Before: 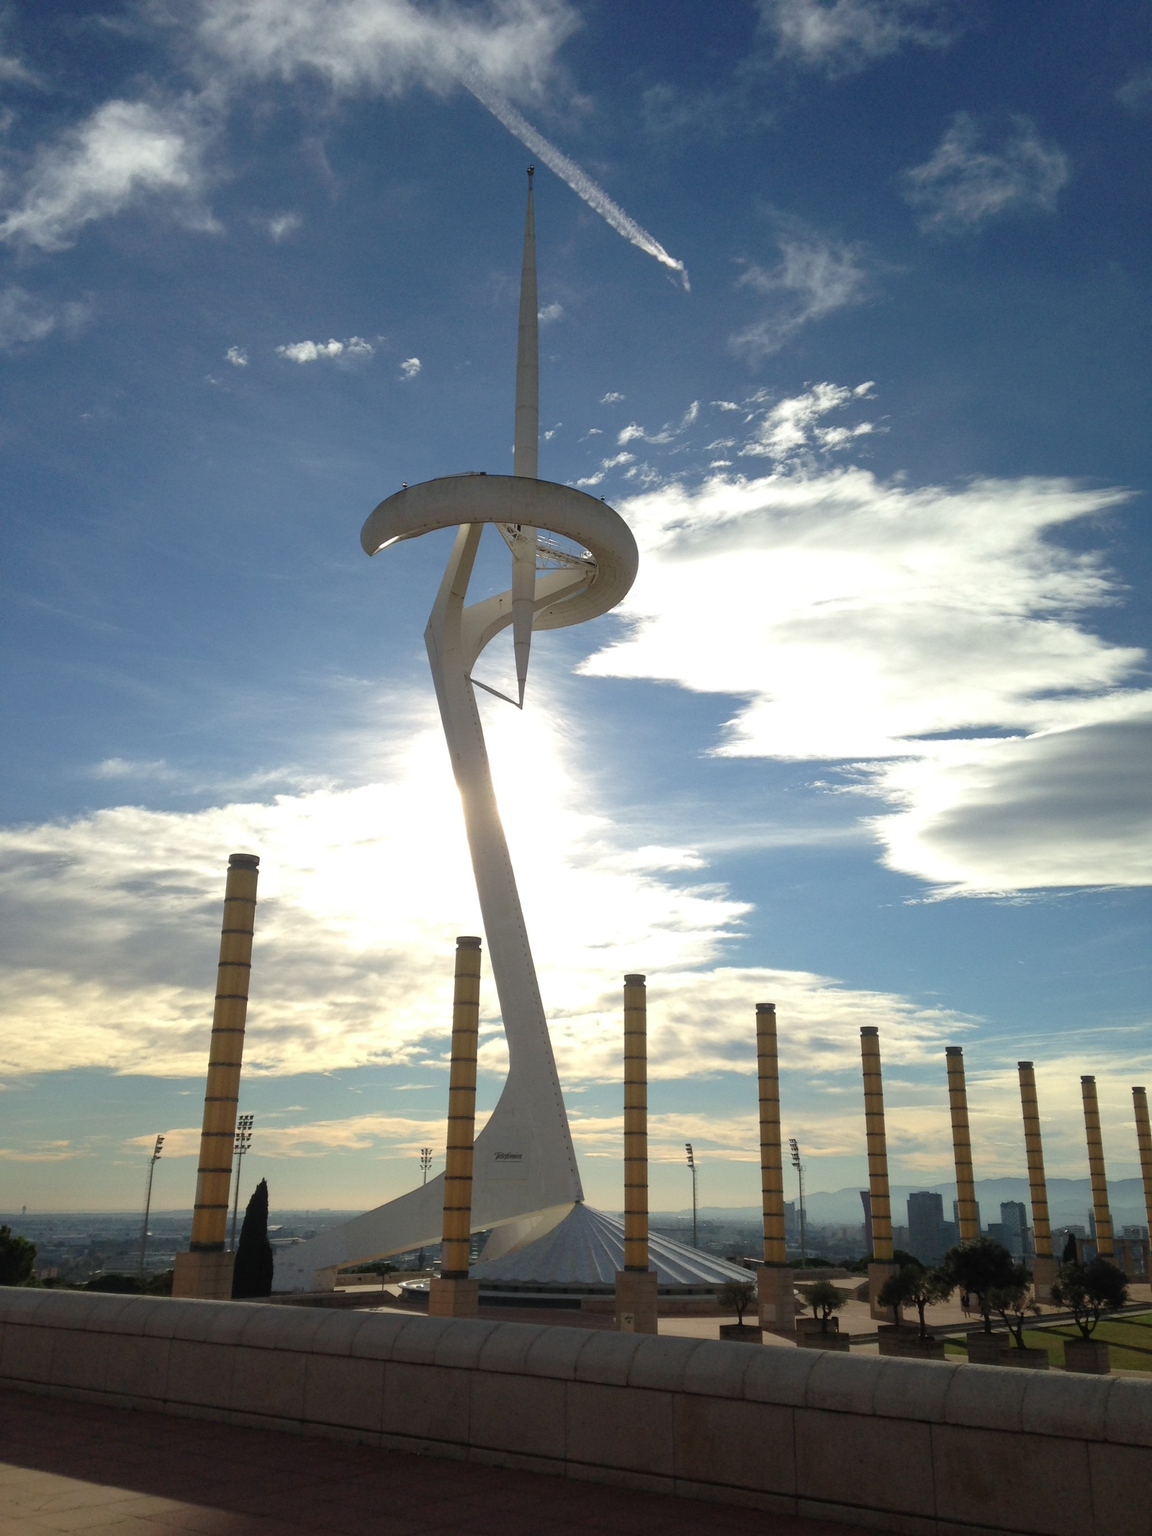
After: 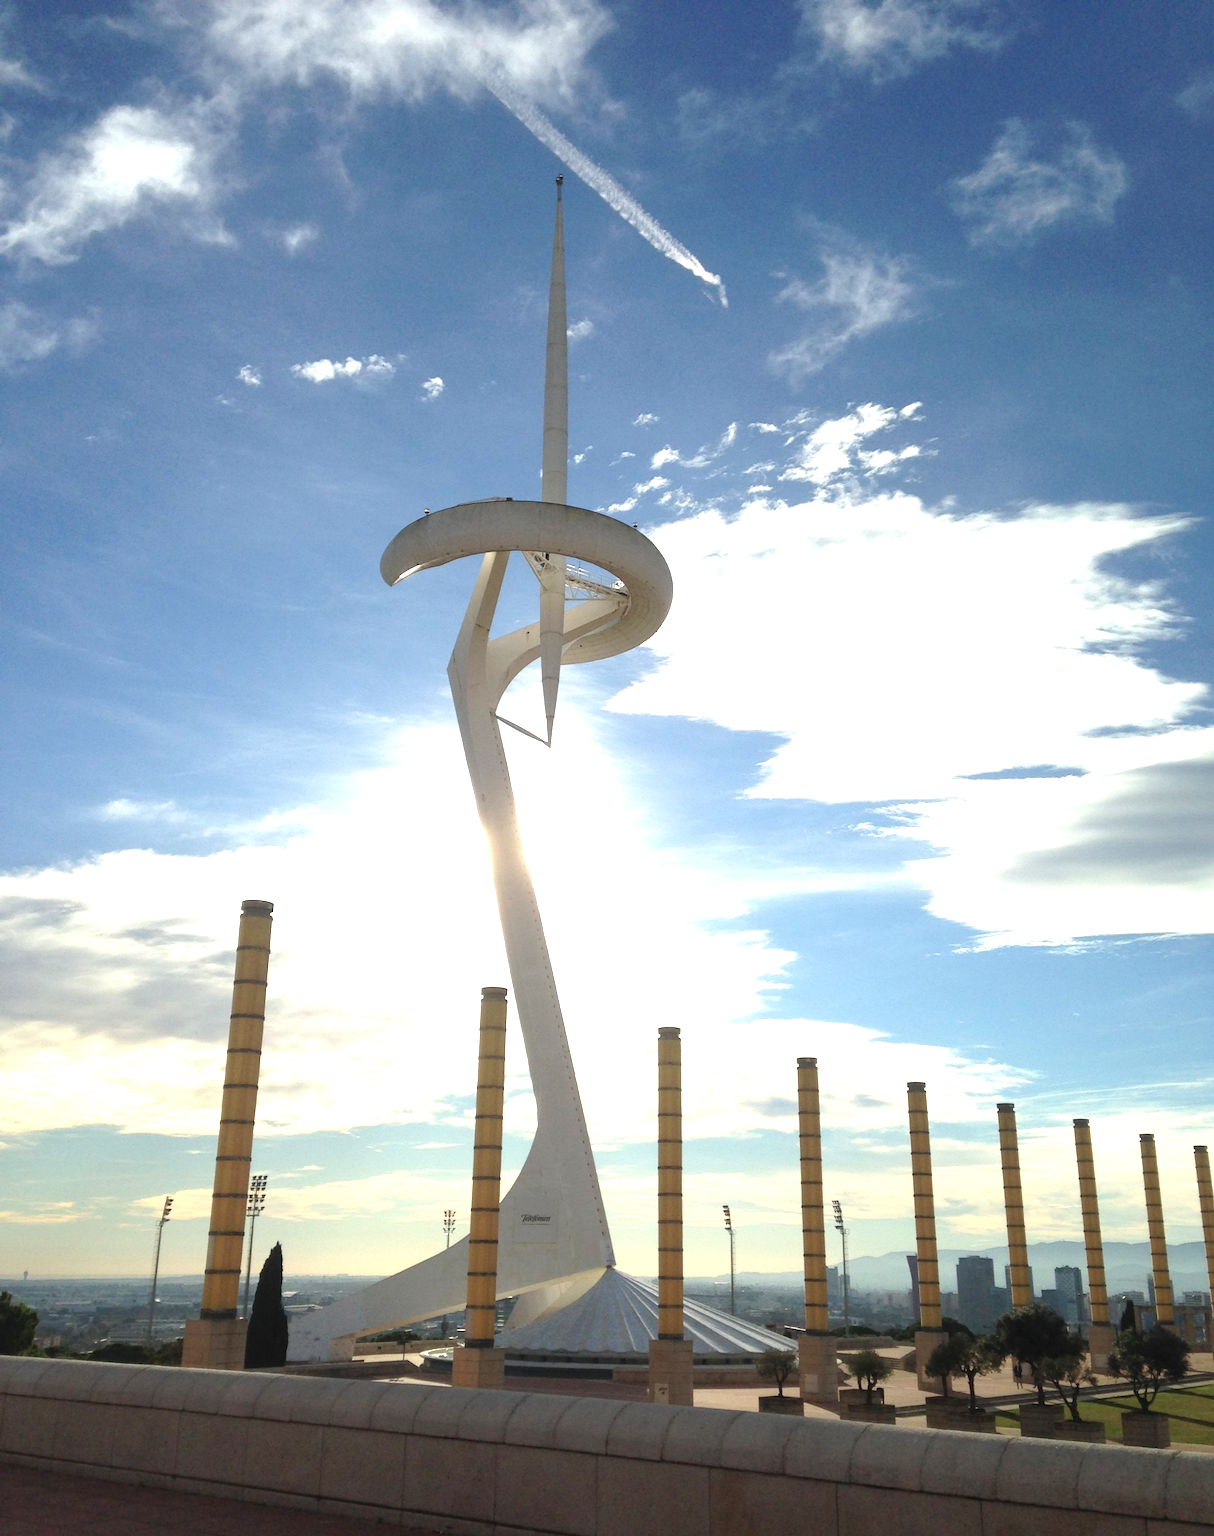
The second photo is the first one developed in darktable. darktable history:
crop and rotate: top 0%, bottom 5.097%
exposure: black level correction 0, exposure 1 EV, compensate highlight preservation false
